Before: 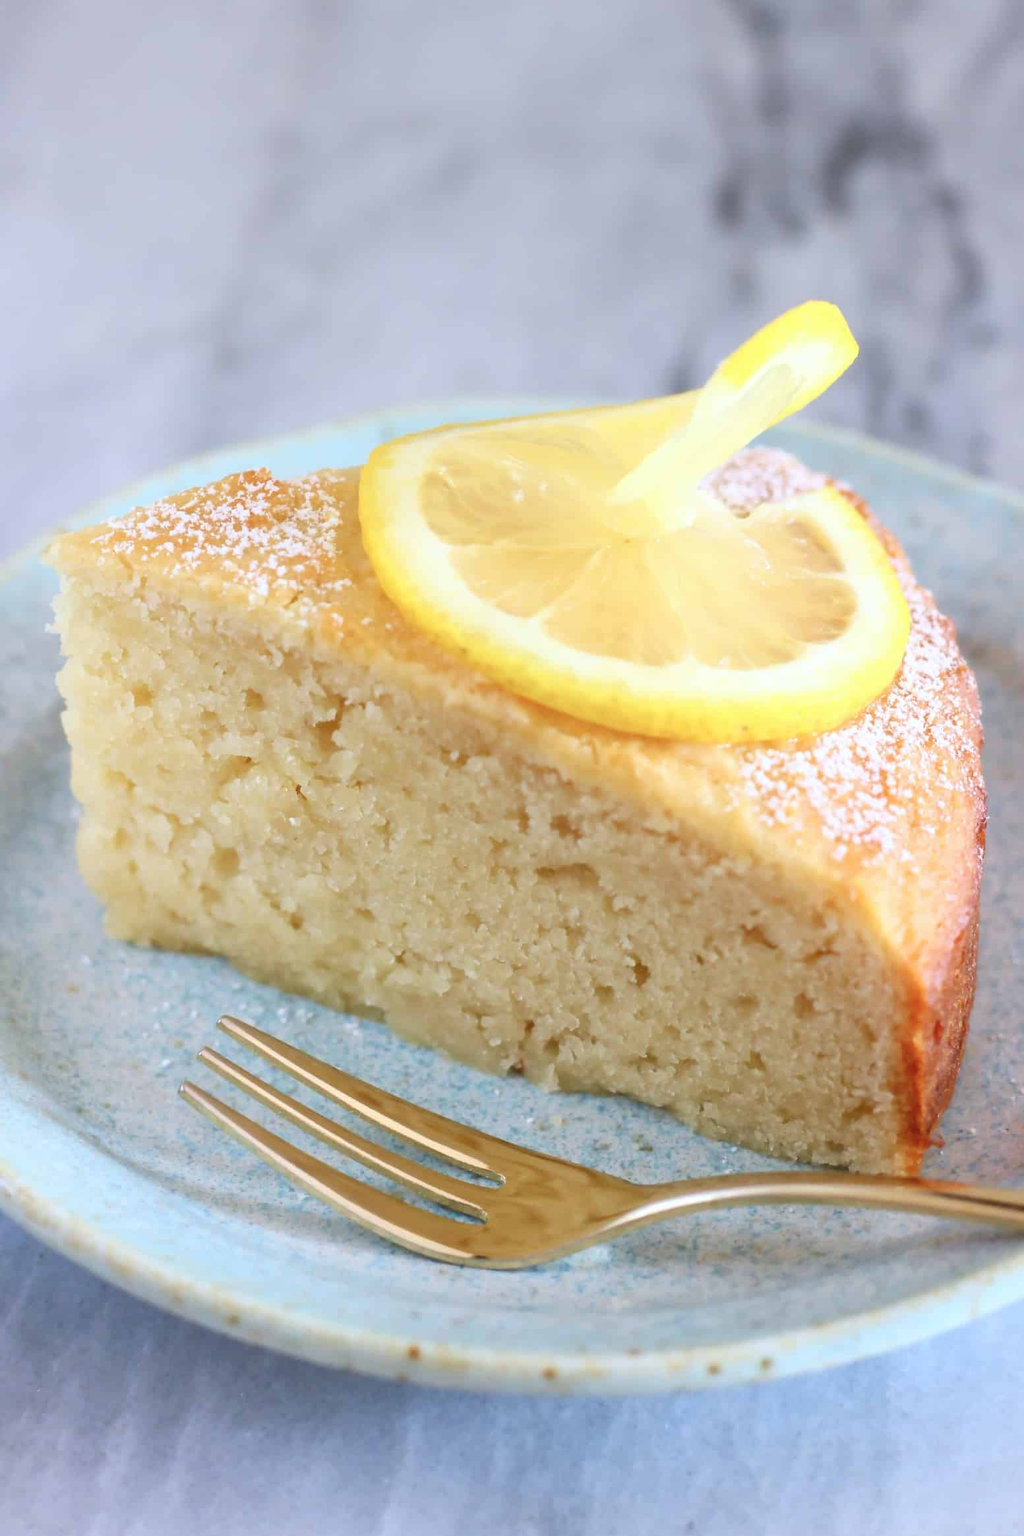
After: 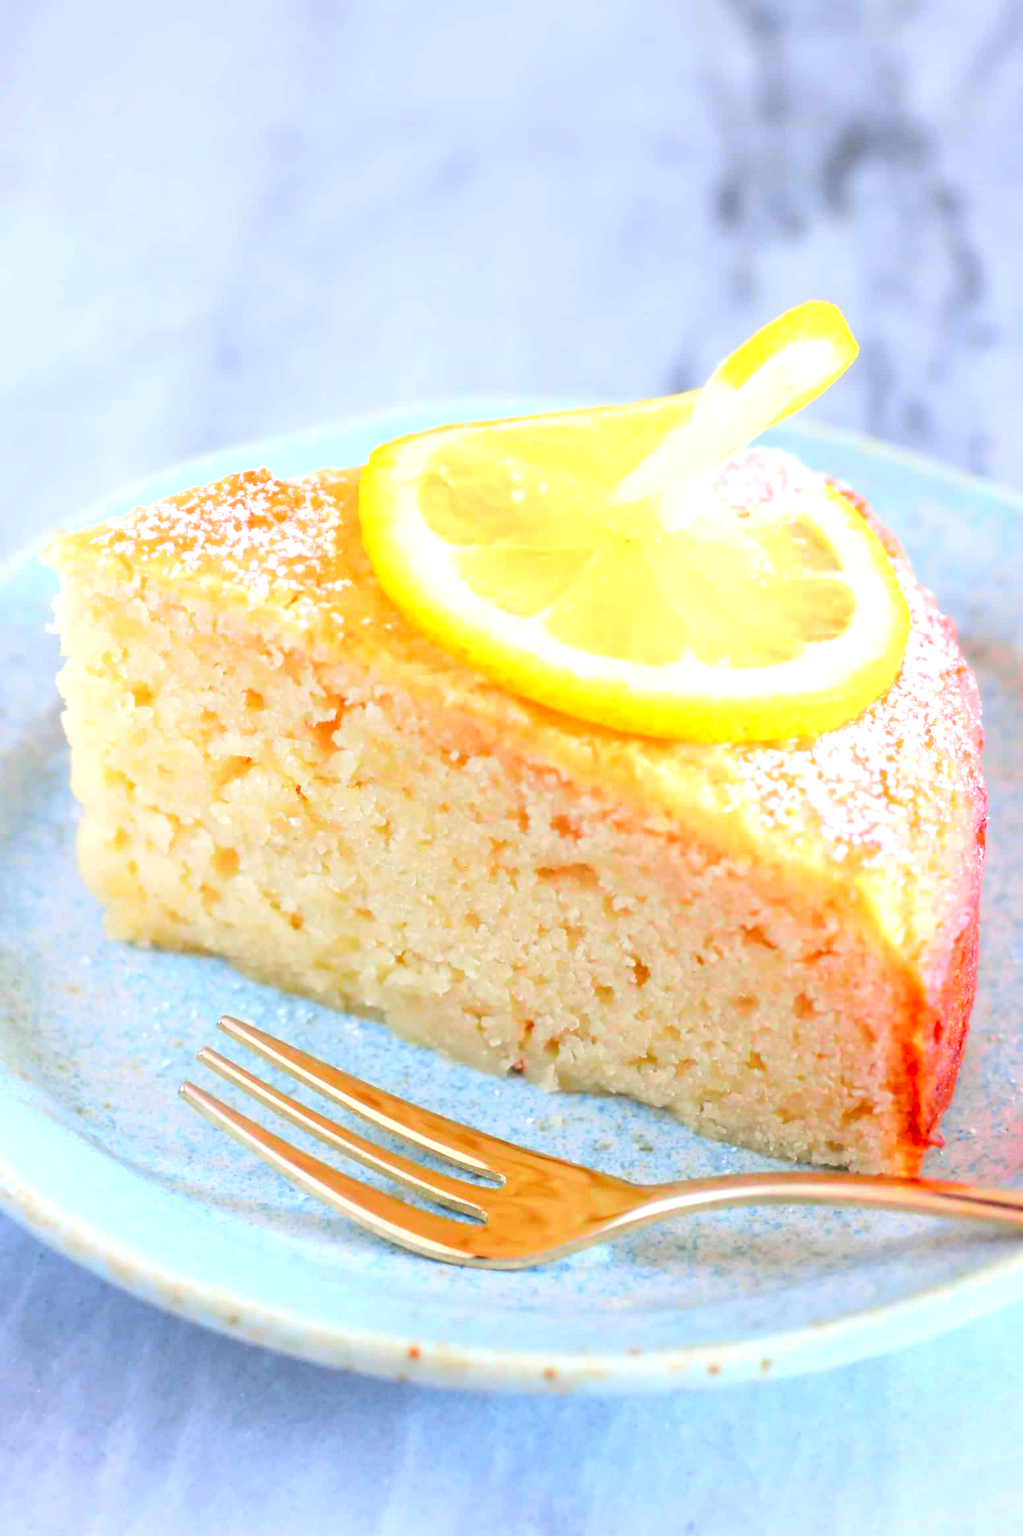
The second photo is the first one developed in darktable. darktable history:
exposure: black level correction 0, exposure 0.7 EV, compensate exposure bias true, compensate highlight preservation false
tone curve: curves: ch0 [(0, 0) (0.23, 0.189) (0.486, 0.52) (0.822, 0.825) (0.994, 0.955)]; ch1 [(0, 0) (0.226, 0.261) (0.379, 0.442) (0.469, 0.468) (0.495, 0.498) (0.514, 0.509) (0.561, 0.603) (0.59, 0.656) (1, 1)]; ch2 [(0, 0) (0.269, 0.299) (0.459, 0.43) (0.498, 0.5) (0.523, 0.52) (0.586, 0.569) (0.635, 0.617) (0.659, 0.681) (0.718, 0.764) (1, 1)], color space Lab, independent channels, preserve colors none
